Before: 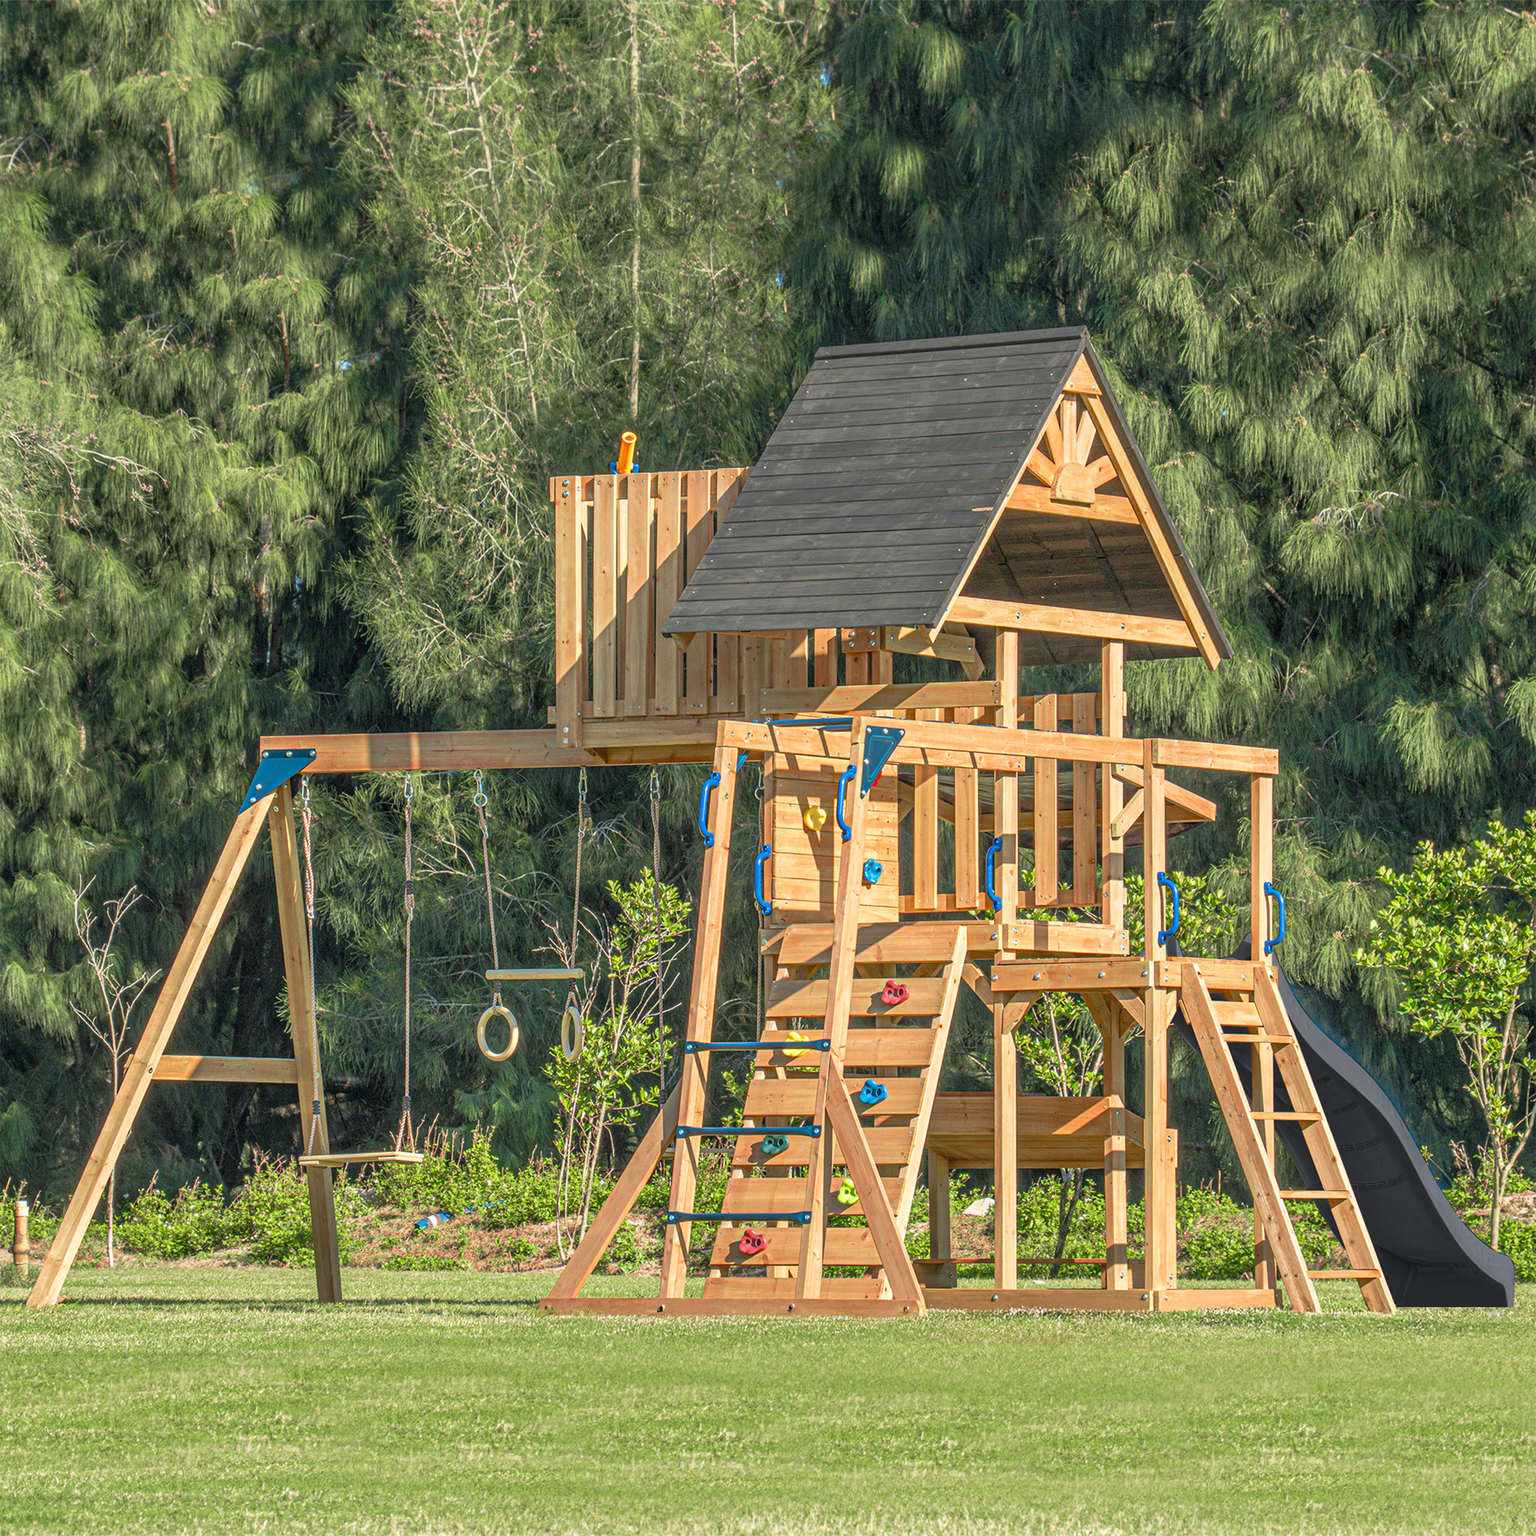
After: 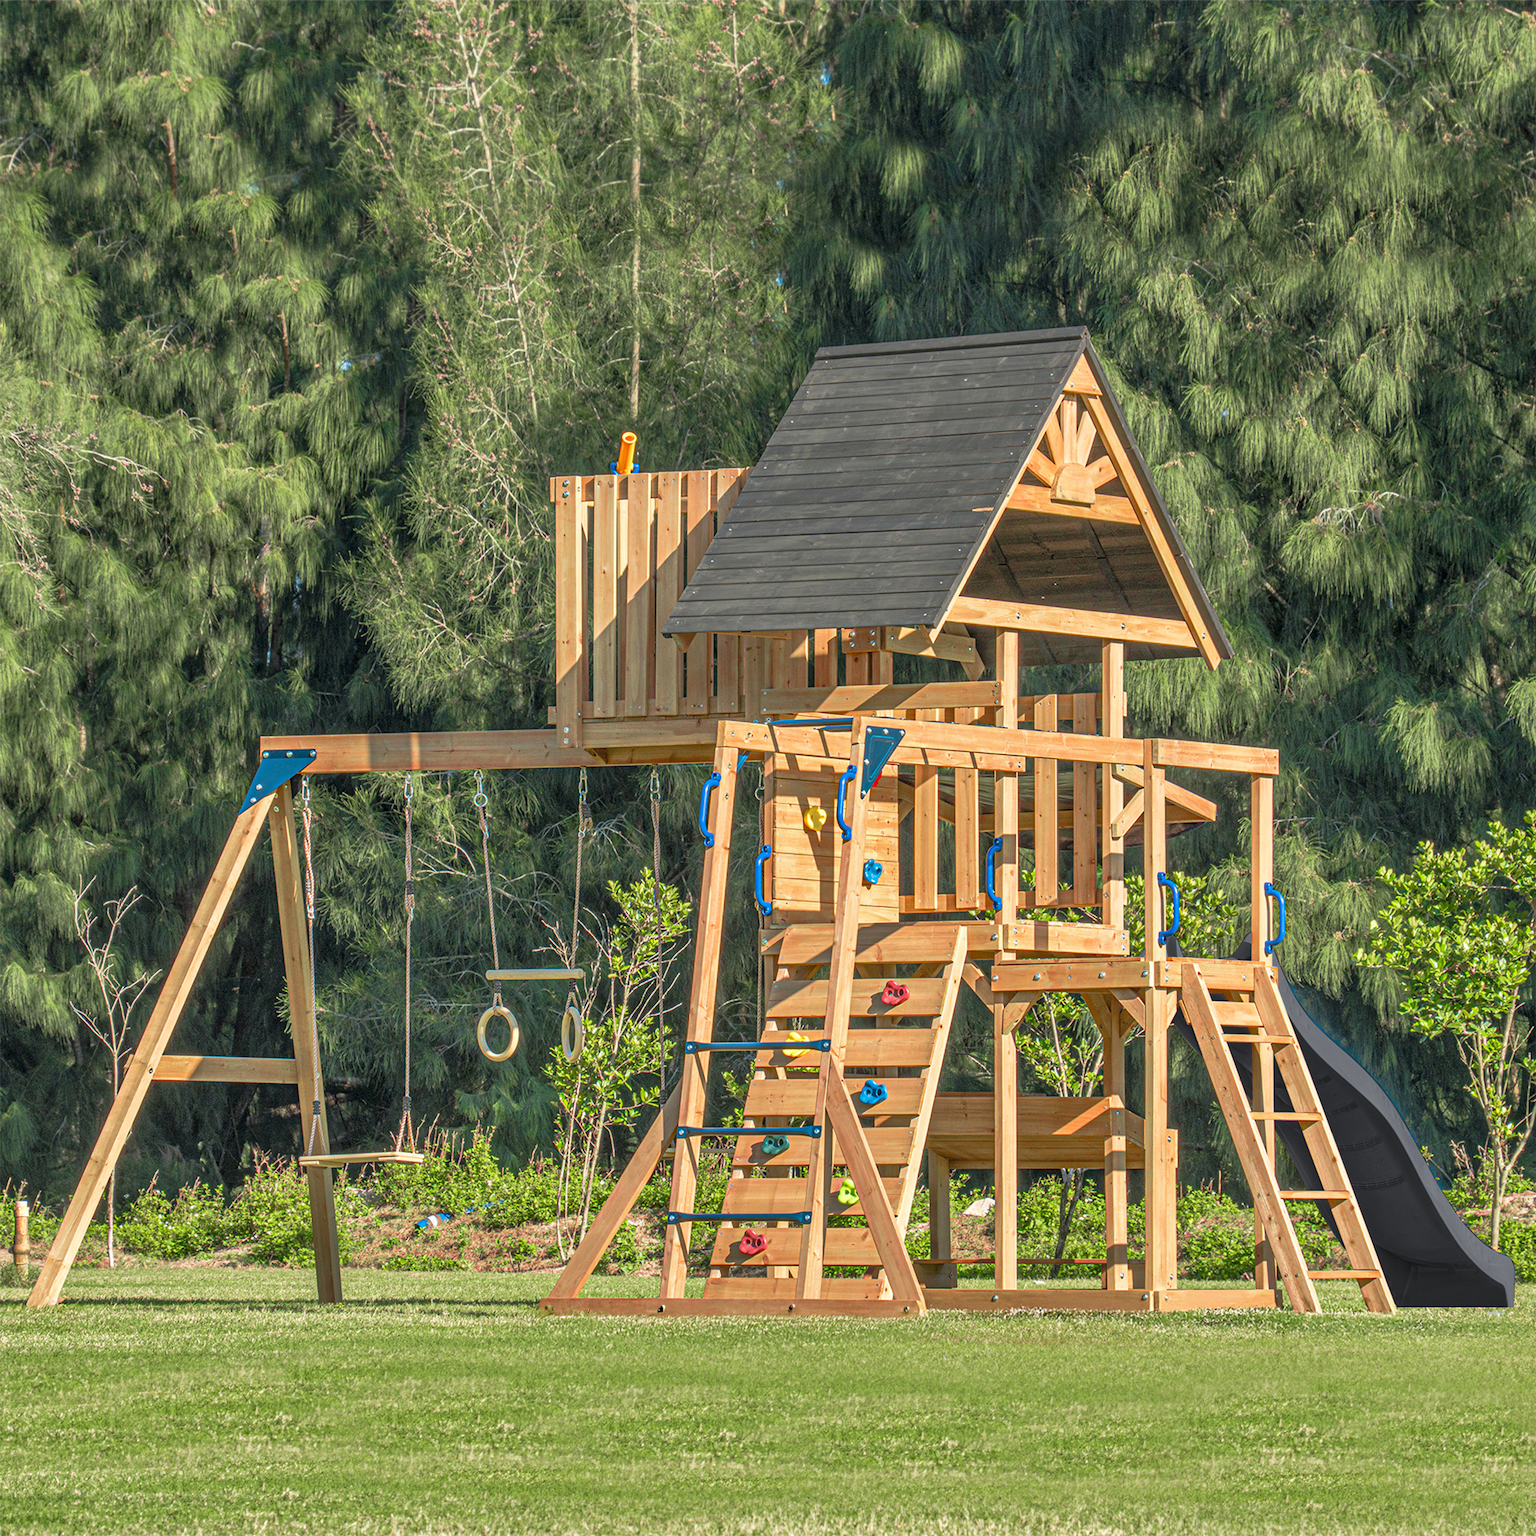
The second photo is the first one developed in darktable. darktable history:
shadows and highlights: shadows 22.84, highlights -48.52, soften with gaussian
